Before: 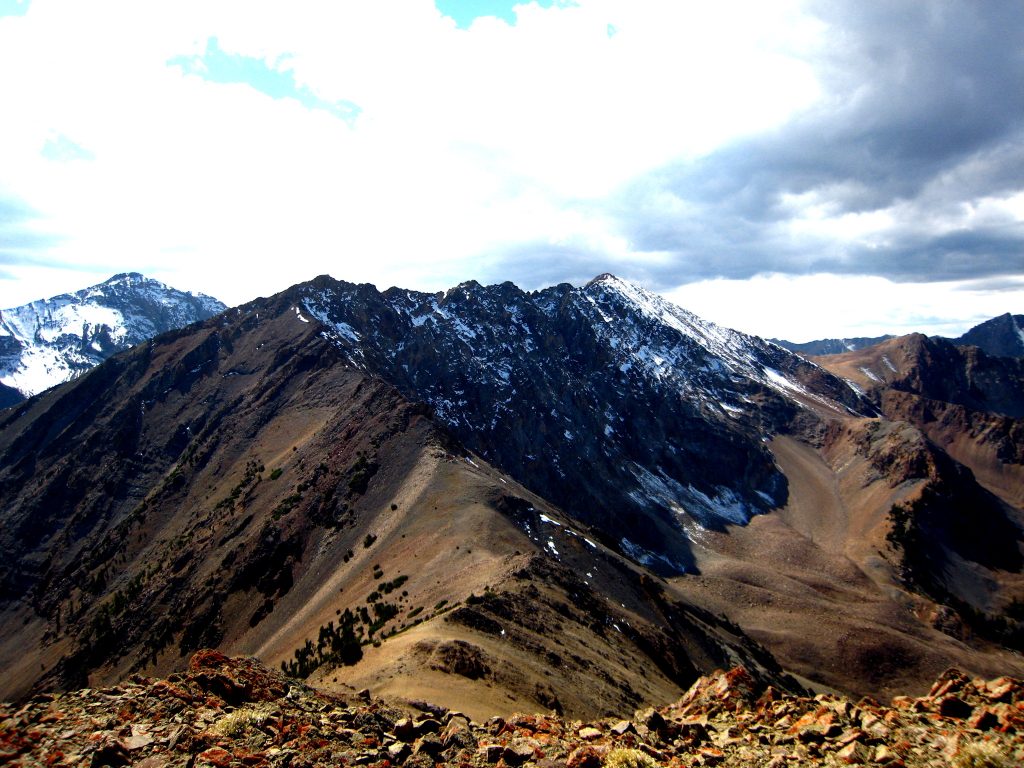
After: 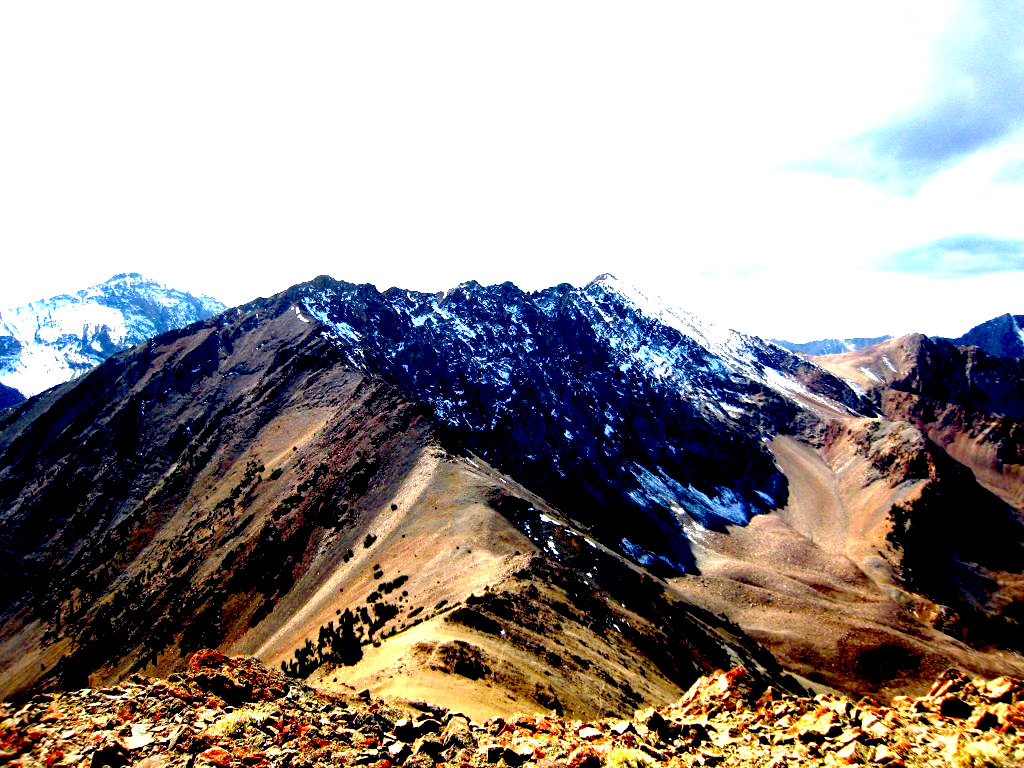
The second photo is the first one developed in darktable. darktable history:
exposure: black level correction 0.016, exposure 1.775 EV, compensate highlight preservation false
